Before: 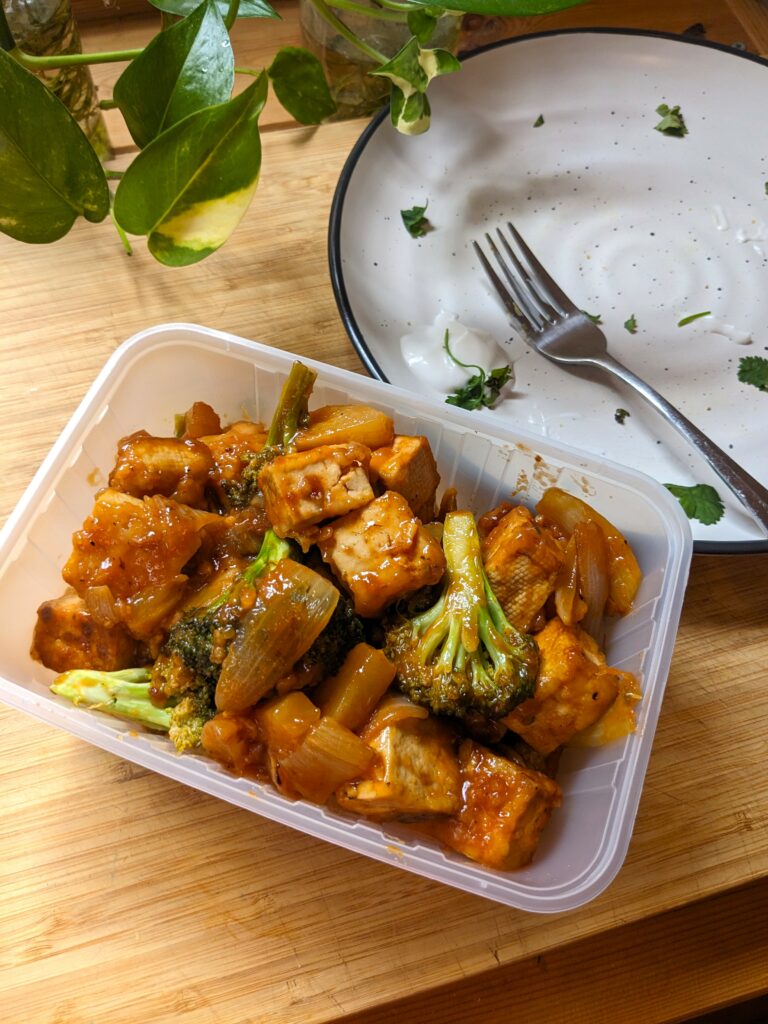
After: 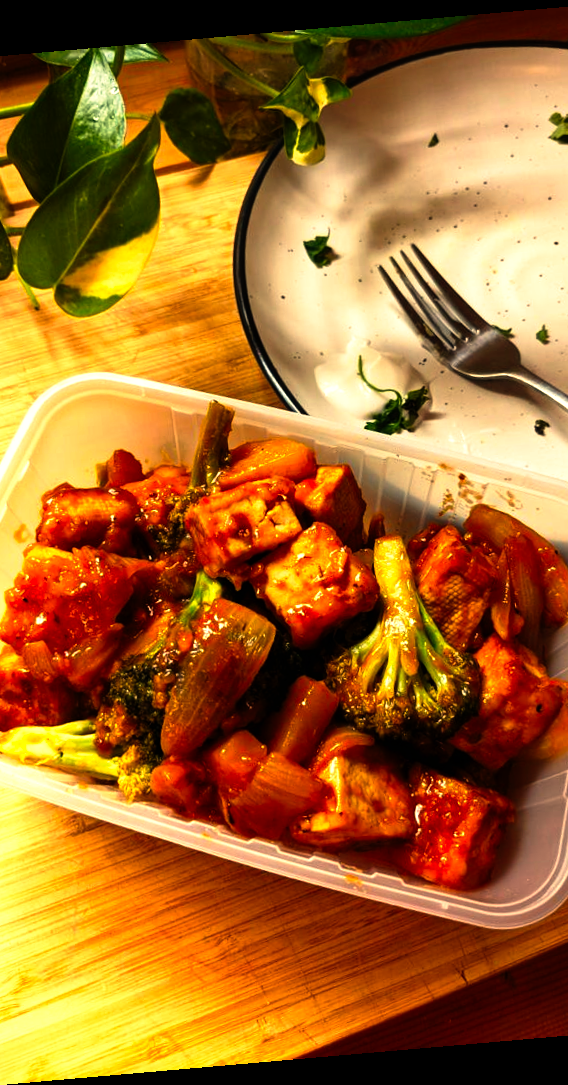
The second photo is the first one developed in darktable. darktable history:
crop and rotate: left 13.409%, right 19.924%
white balance: red 1.138, green 0.996, blue 0.812
rotate and perspective: rotation -4.98°, automatic cropping off
tone curve: curves: ch0 [(0, 0) (0.003, 0.001) (0.011, 0.002) (0.025, 0.002) (0.044, 0.006) (0.069, 0.01) (0.1, 0.017) (0.136, 0.023) (0.177, 0.038) (0.224, 0.066) (0.277, 0.118) (0.335, 0.185) (0.399, 0.264) (0.468, 0.365) (0.543, 0.475) (0.623, 0.606) (0.709, 0.759) (0.801, 0.923) (0.898, 0.999) (1, 1)], preserve colors none
